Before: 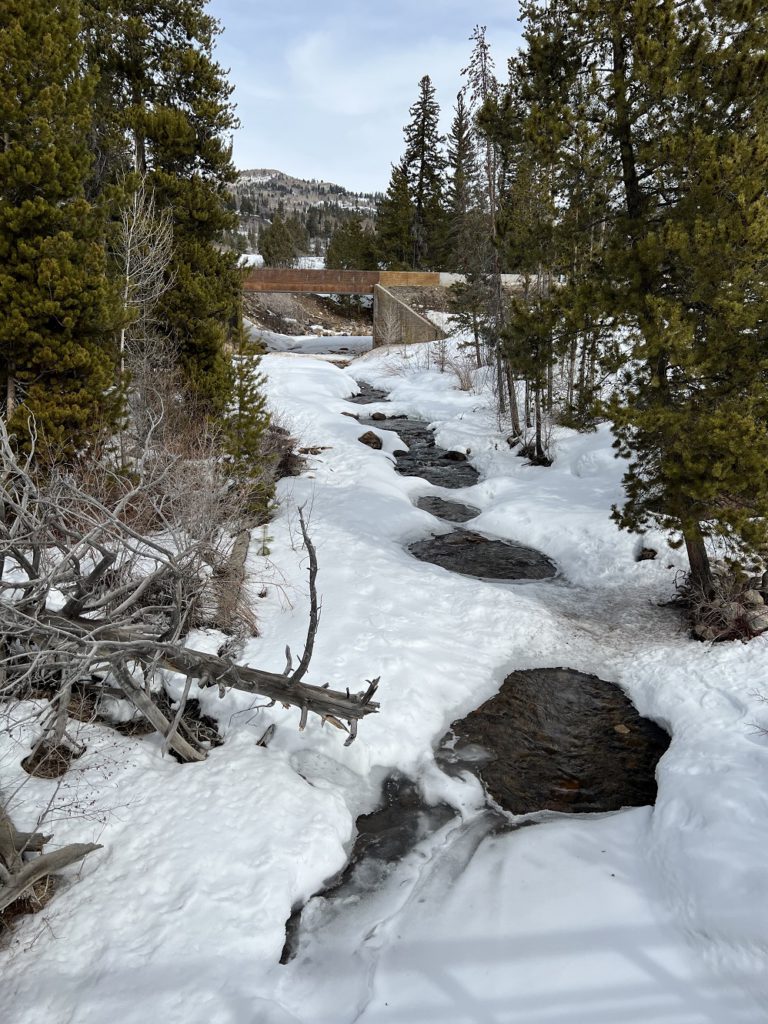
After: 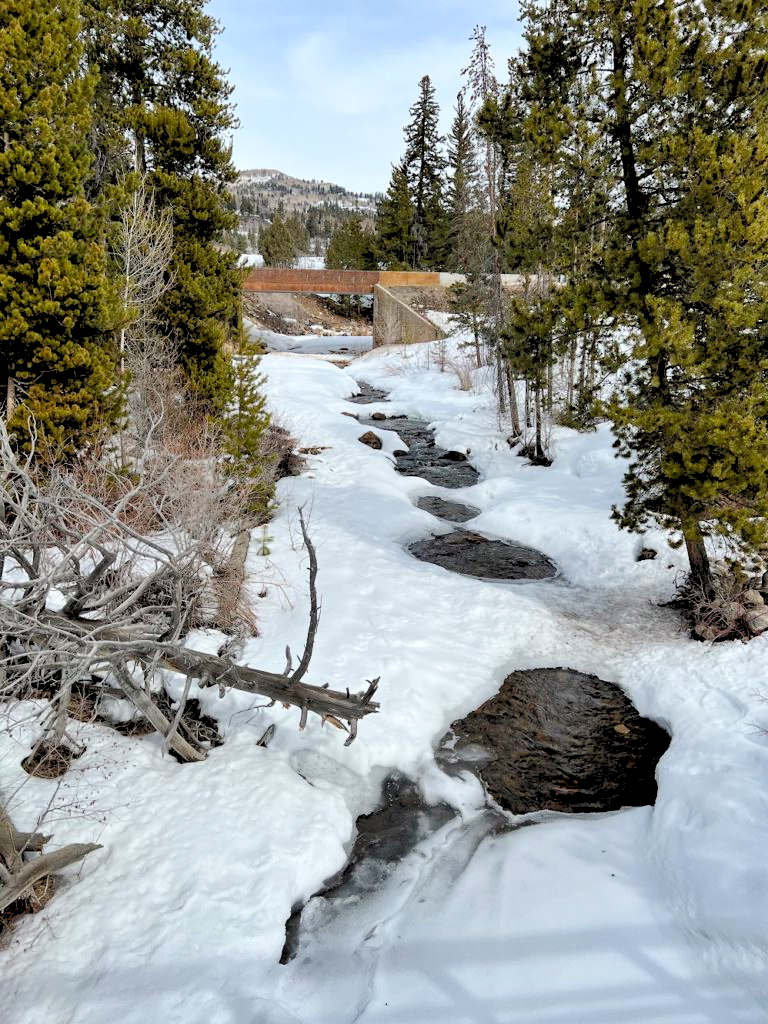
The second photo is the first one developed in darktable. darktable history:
shadows and highlights: low approximation 0.01, soften with gaussian
levels: levels [0.093, 0.434, 0.988]
